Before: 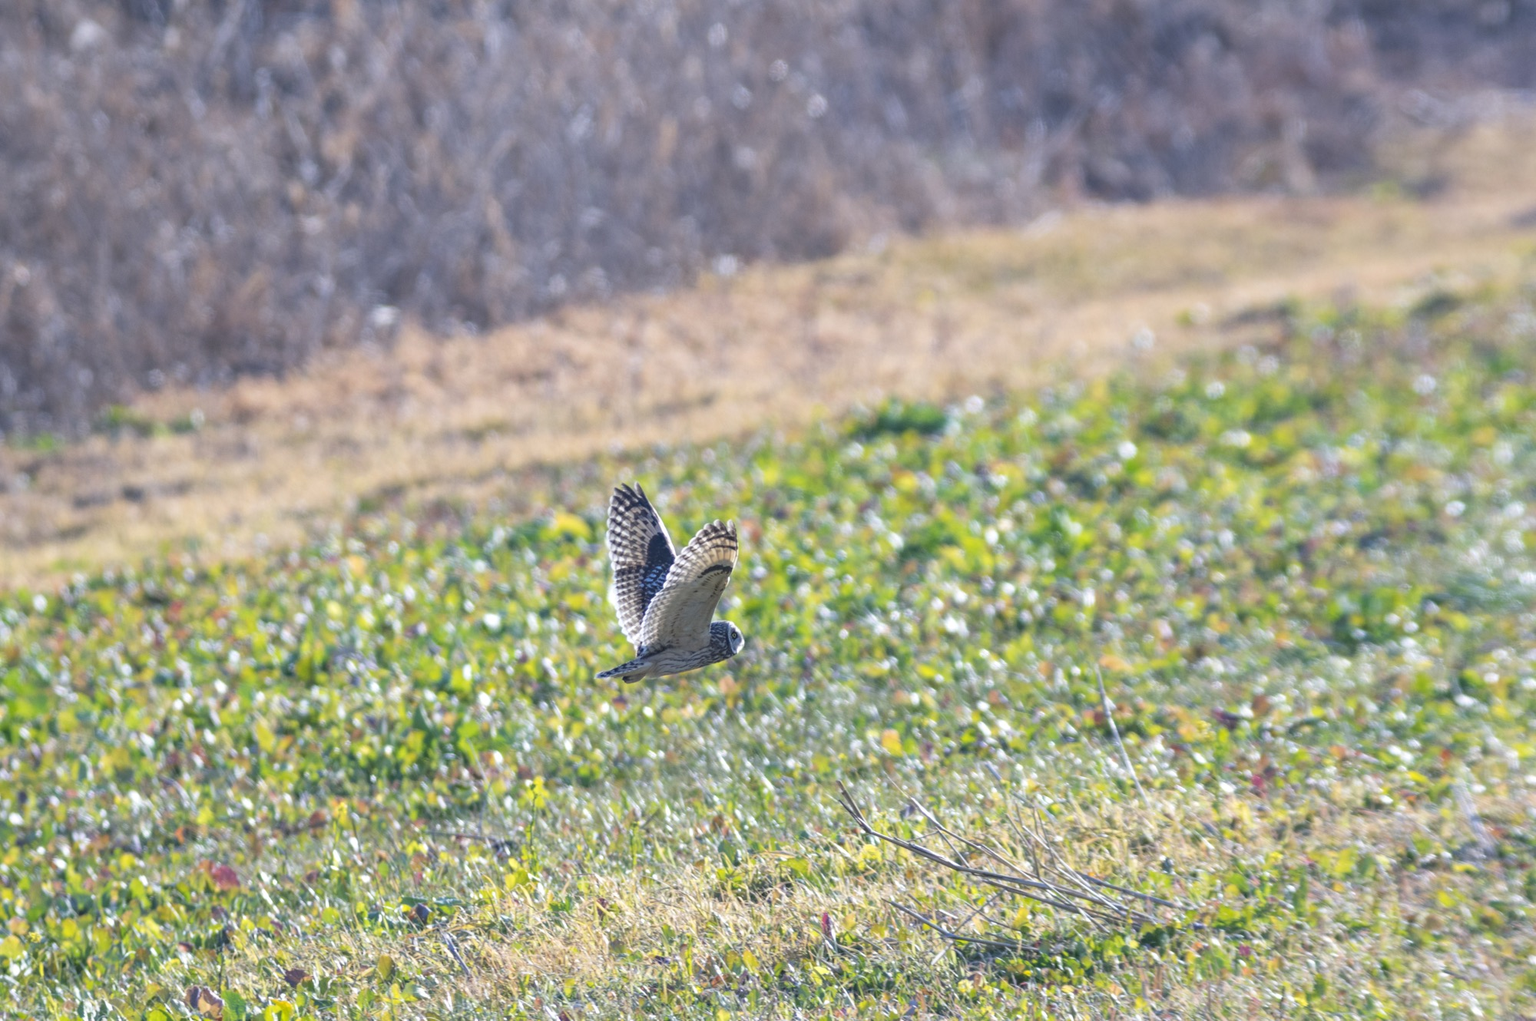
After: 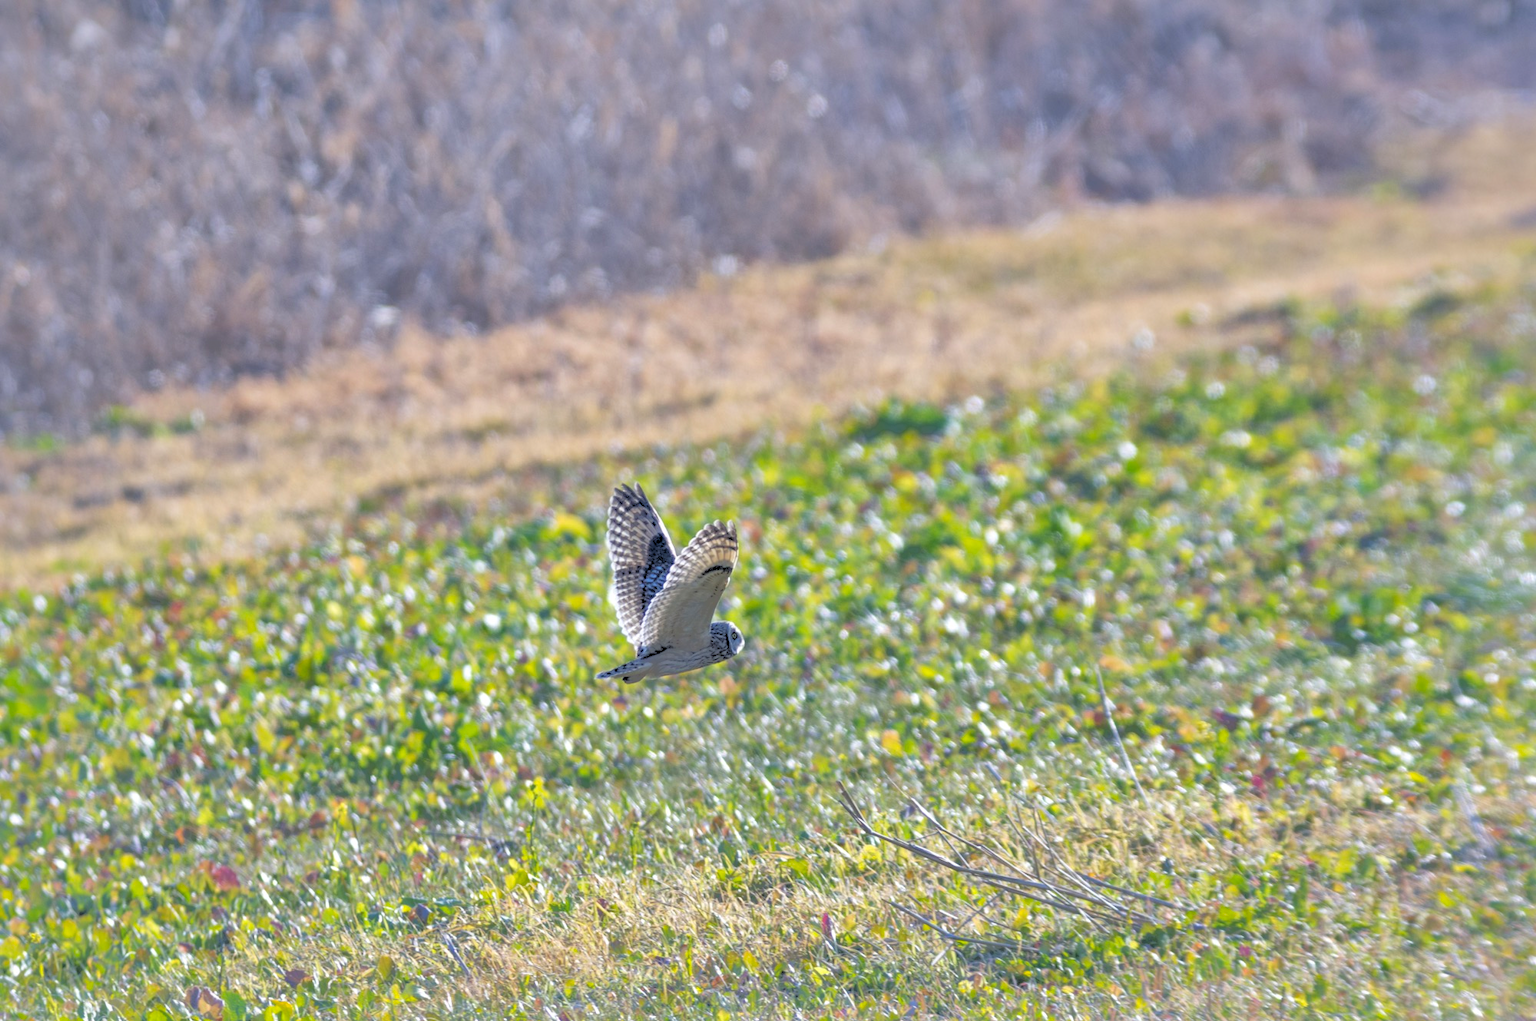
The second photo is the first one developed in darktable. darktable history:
shadows and highlights: highlights -60
rgb levels: levels [[0.027, 0.429, 0.996], [0, 0.5, 1], [0, 0.5, 1]]
